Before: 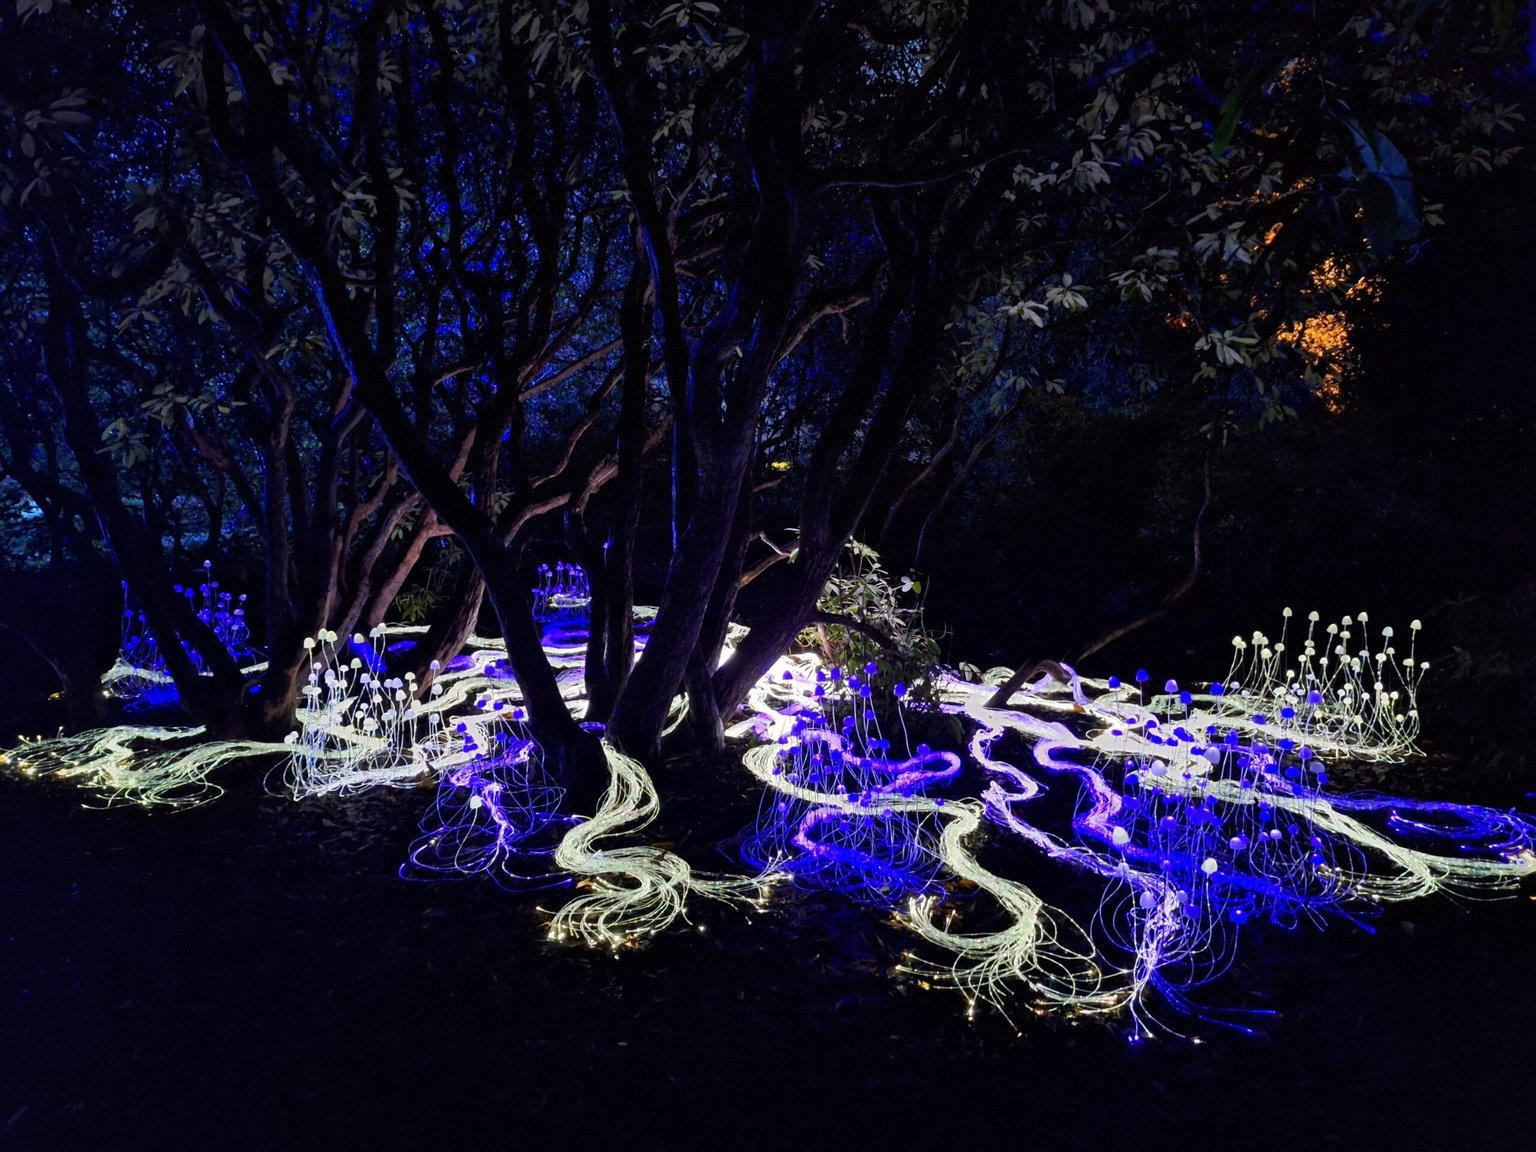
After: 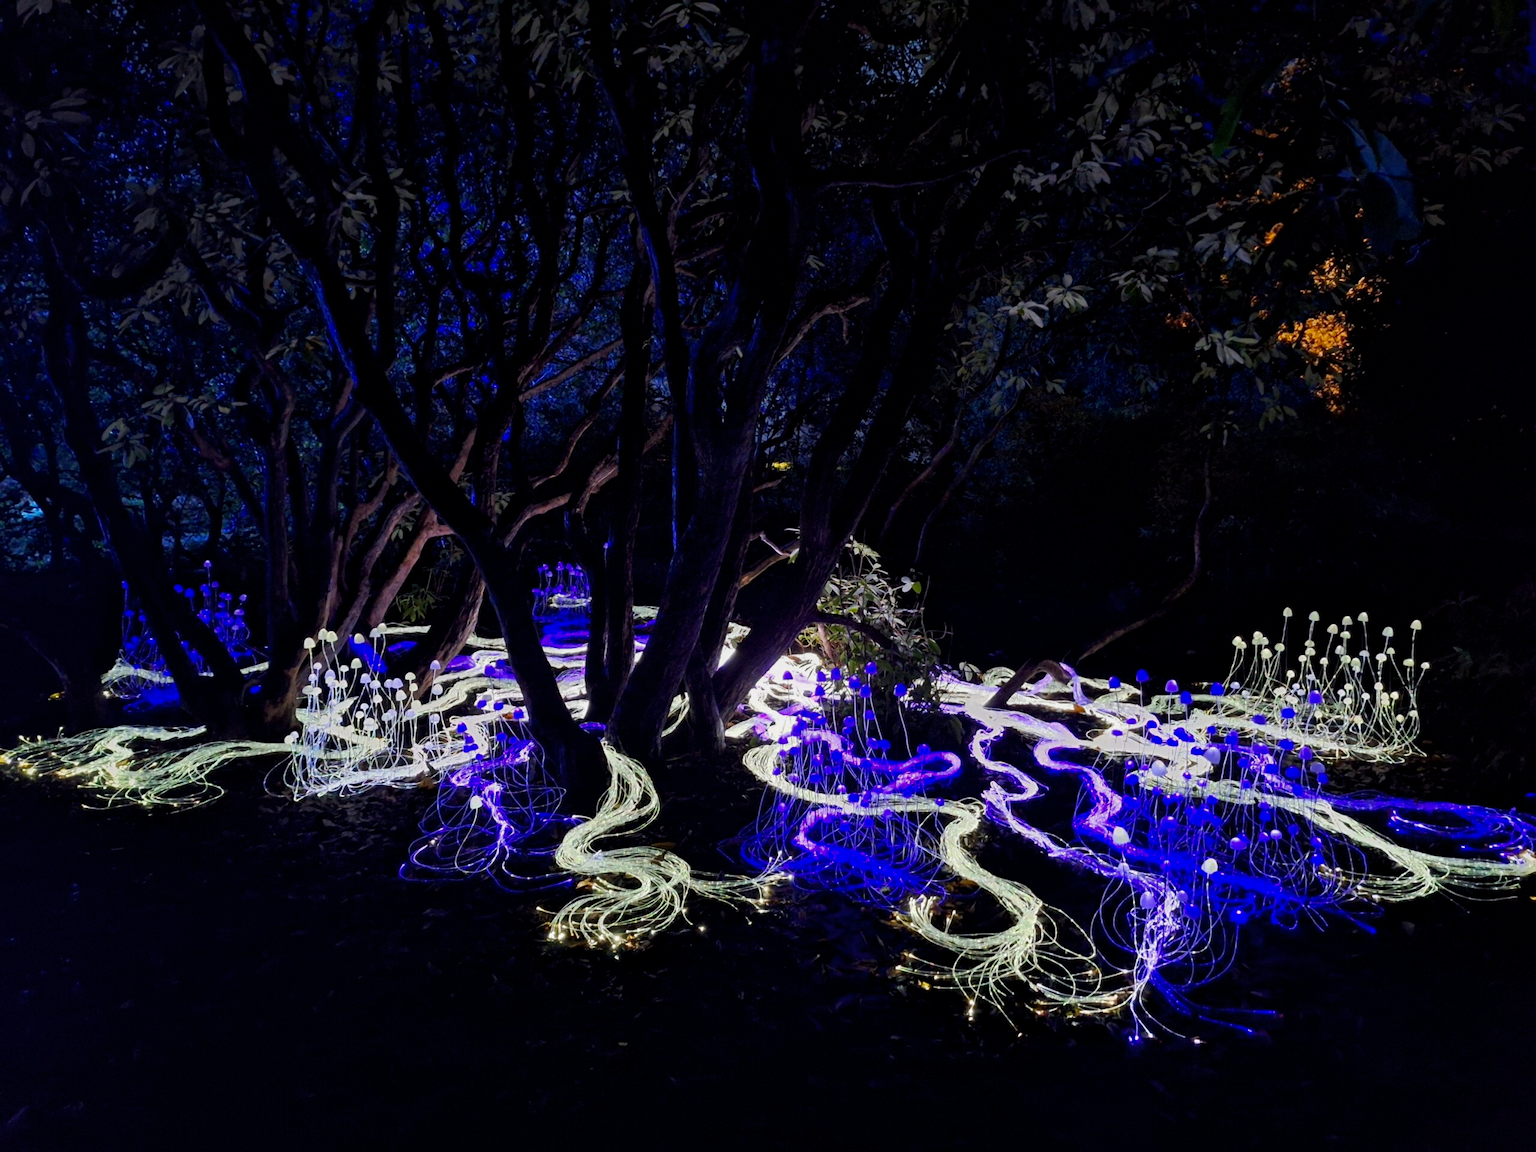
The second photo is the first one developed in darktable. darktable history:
graduated density: on, module defaults
exposure: black level correction 0.001, compensate highlight preservation false
color balance rgb: shadows fall-off 101%, linear chroma grading › mid-tones 7.63%, perceptual saturation grading › mid-tones 11.68%, mask middle-gray fulcrum 22.45%, global vibrance 10.11%, saturation formula JzAzBz (2021)
